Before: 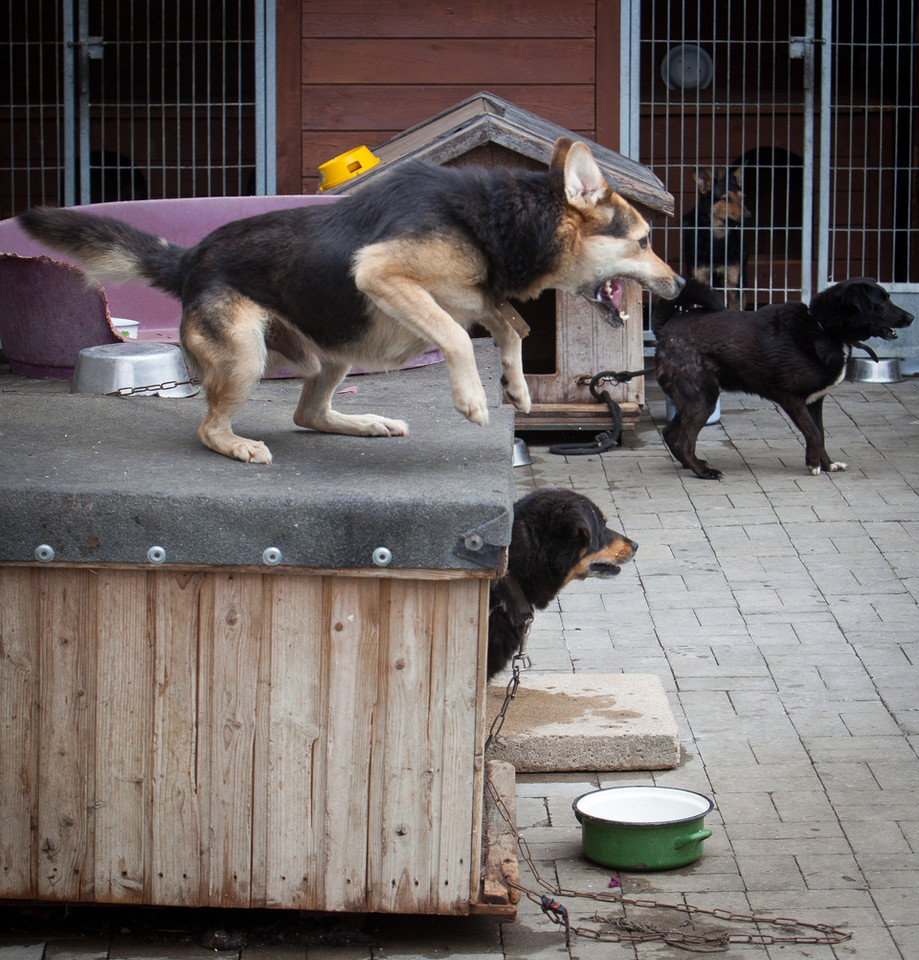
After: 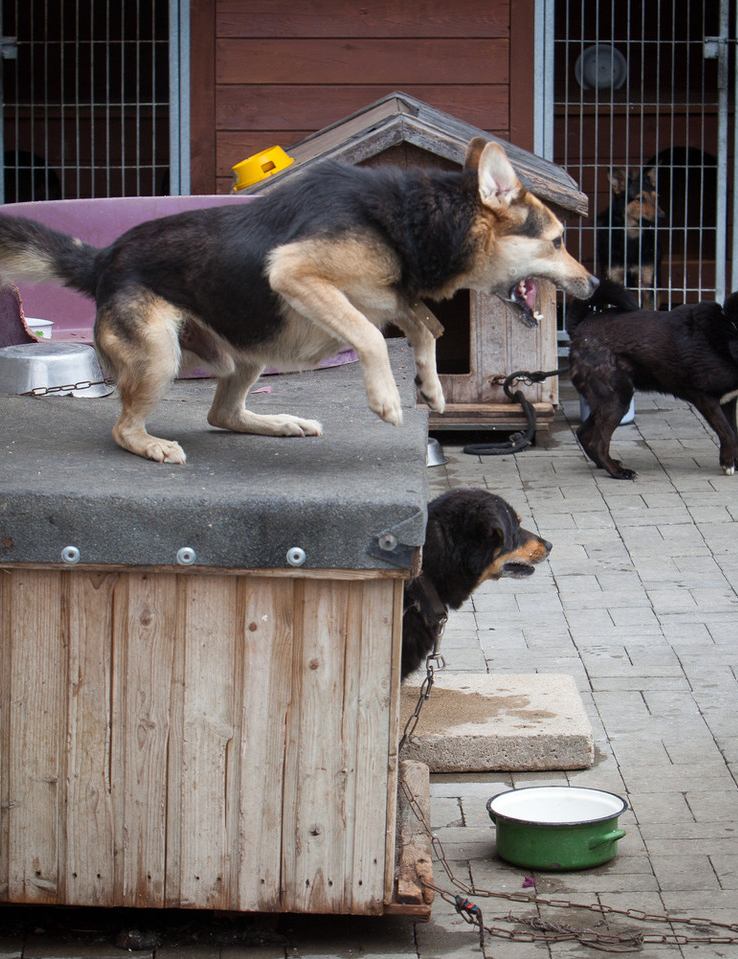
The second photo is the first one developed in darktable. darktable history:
crop and rotate: left 9.485%, right 10.195%
